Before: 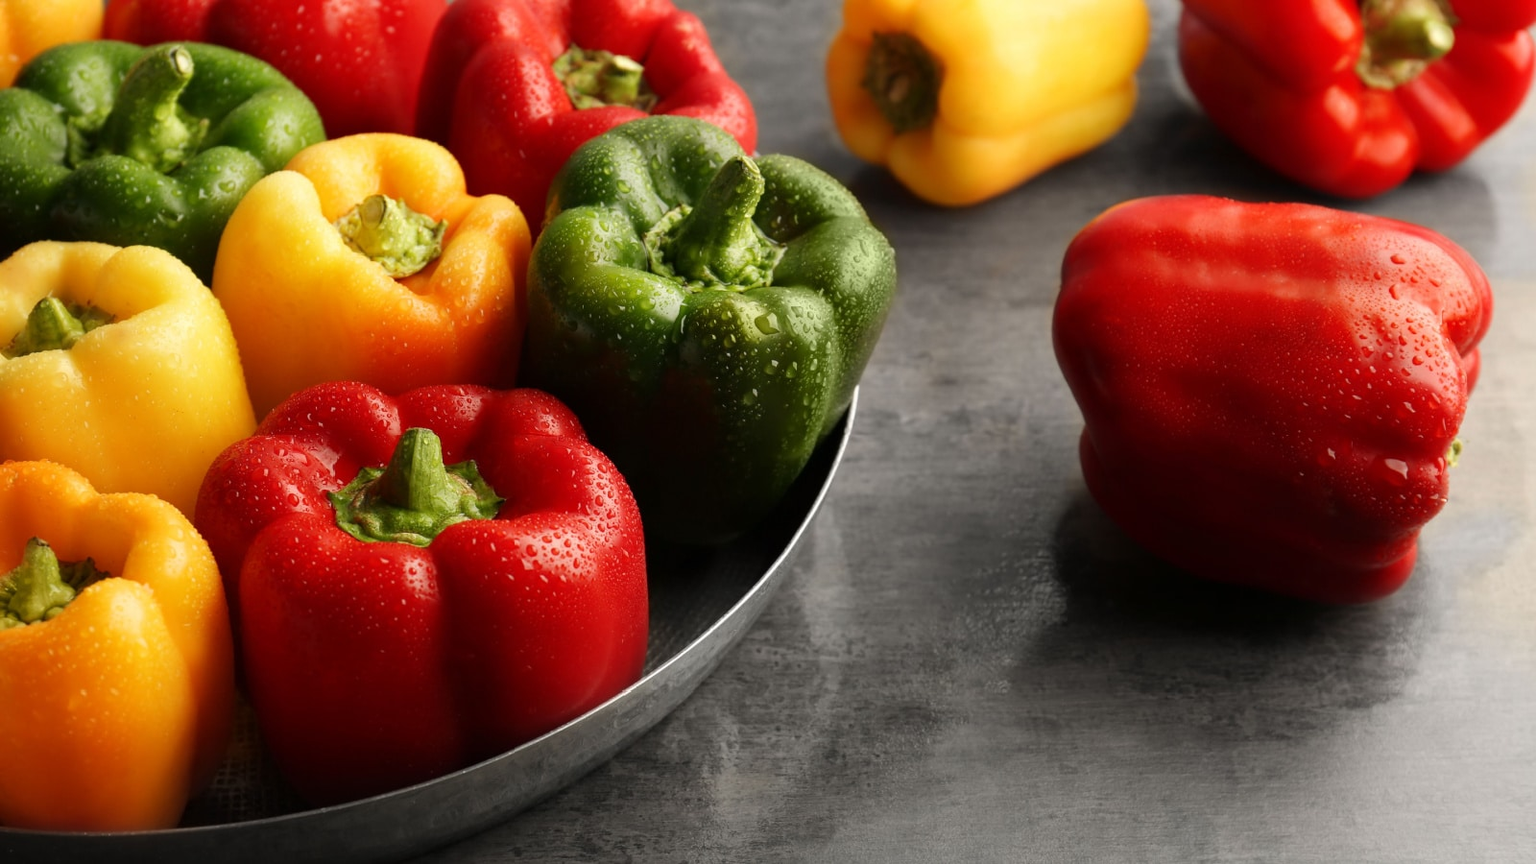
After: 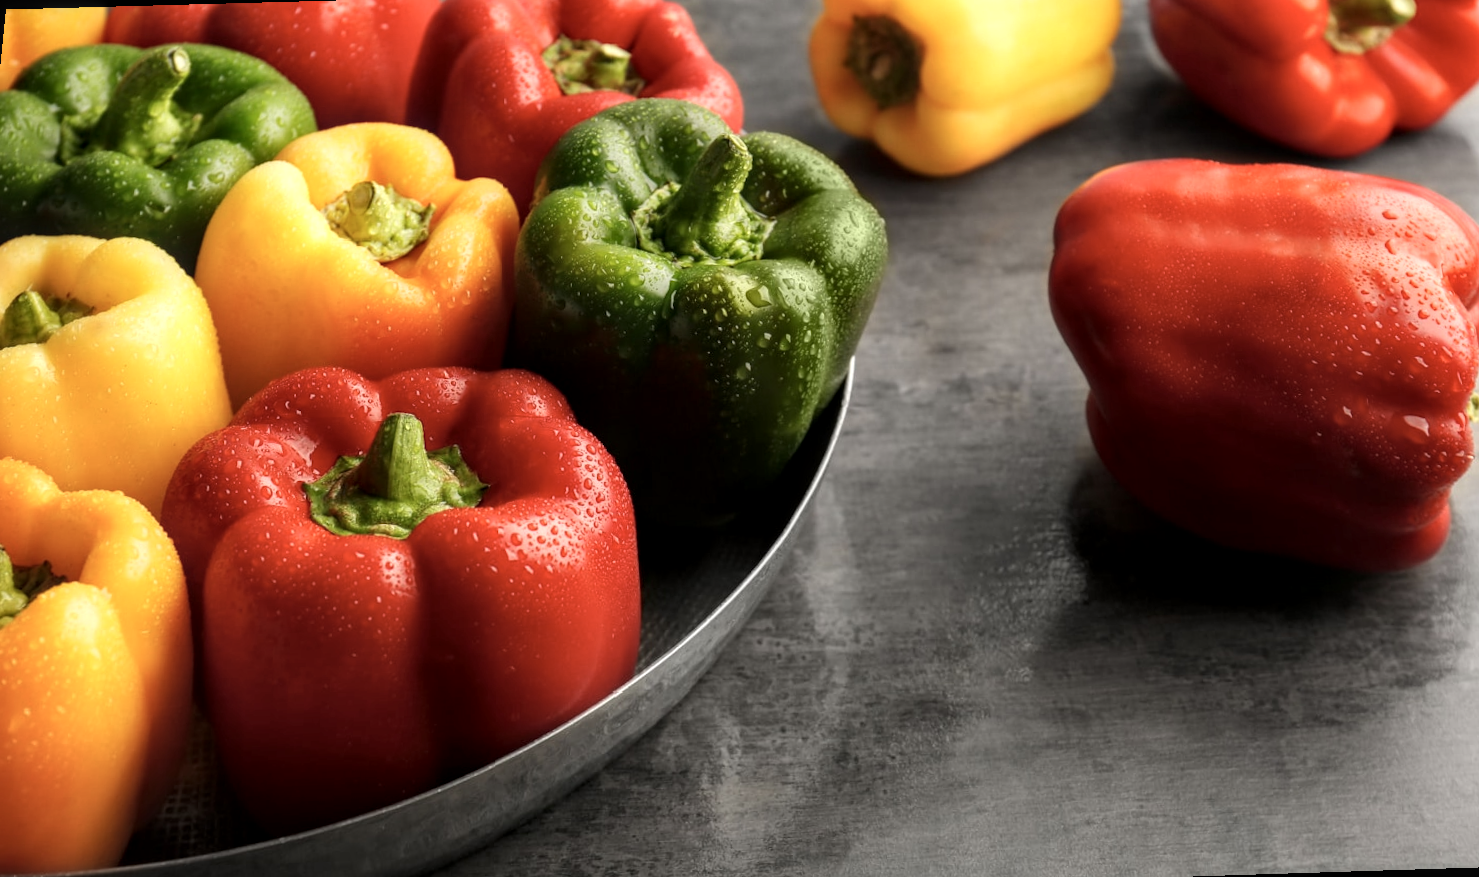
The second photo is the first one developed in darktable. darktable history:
rotate and perspective: rotation -1.68°, lens shift (vertical) -0.146, crop left 0.049, crop right 0.912, crop top 0.032, crop bottom 0.96
local contrast: on, module defaults
color zones: curves: ch0 [(0, 0.558) (0.143, 0.559) (0.286, 0.529) (0.429, 0.505) (0.571, 0.5) (0.714, 0.5) (0.857, 0.5) (1, 0.558)]; ch1 [(0, 0.469) (0.01, 0.469) (0.12, 0.446) (0.248, 0.469) (0.5, 0.5) (0.748, 0.5) (0.99, 0.469) (1, 0.469)]
